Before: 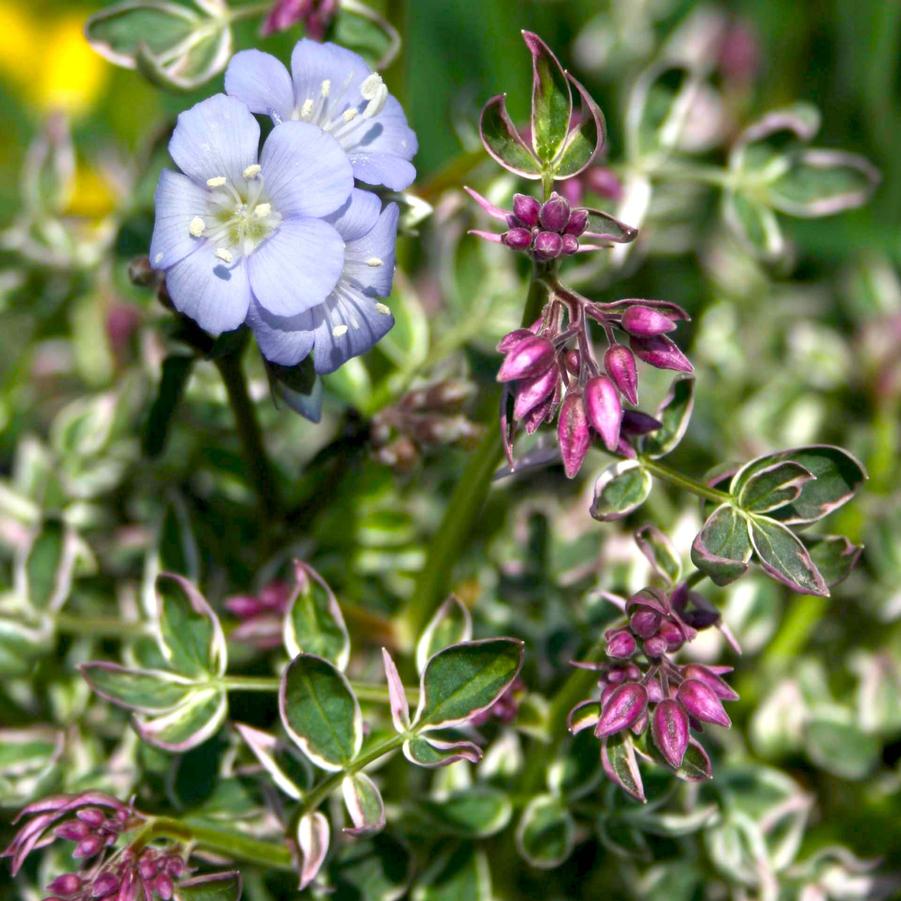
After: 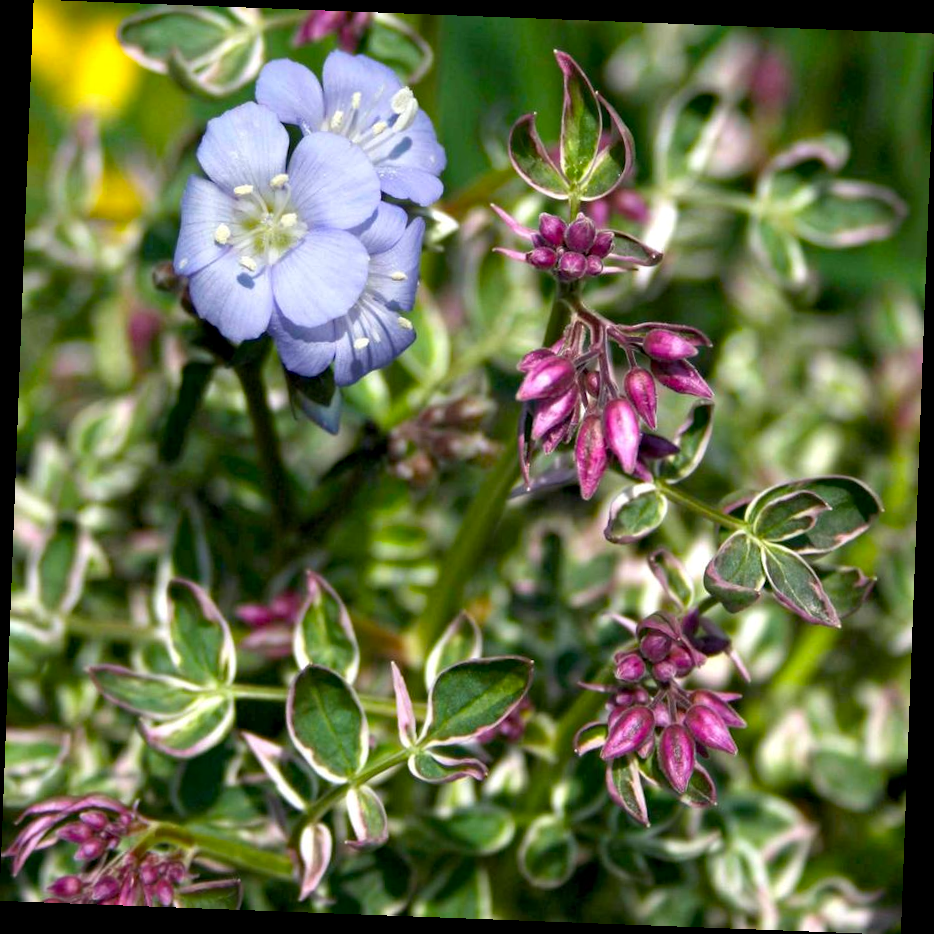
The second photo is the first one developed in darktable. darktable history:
haze removal: compatibility mode true, adaptive false
rotate and perspective: rotation 2.17°, automatic cropping off
